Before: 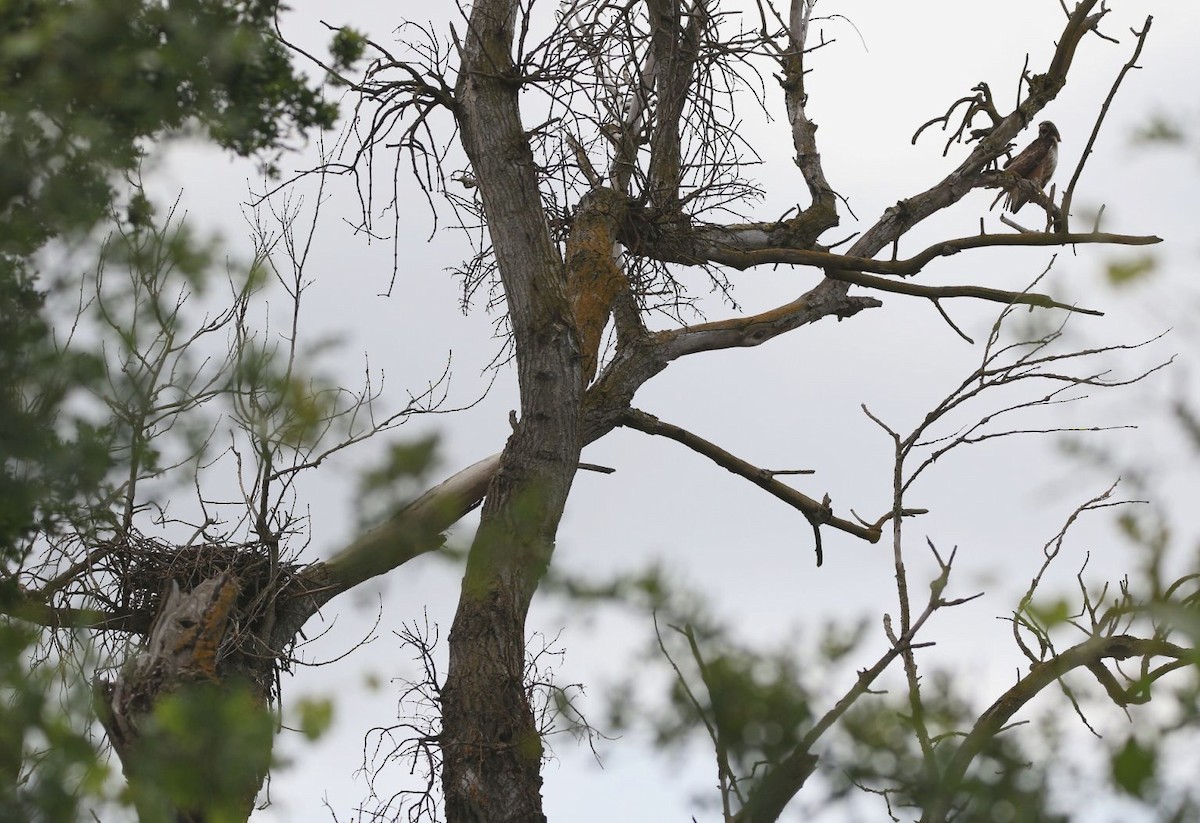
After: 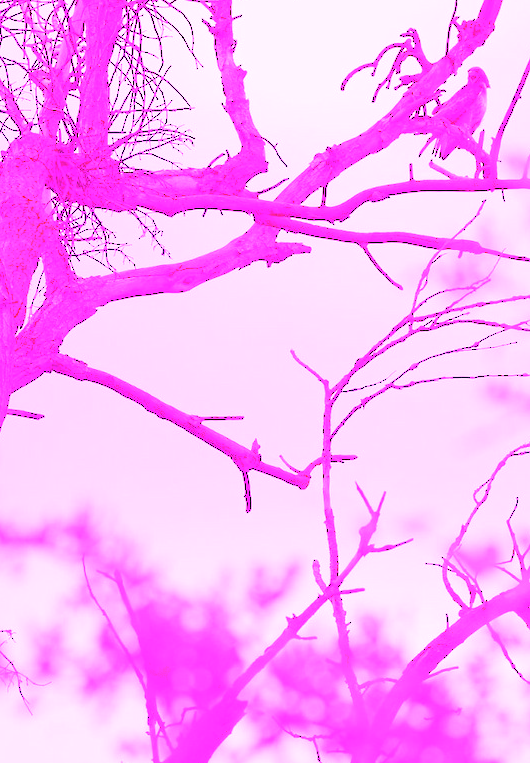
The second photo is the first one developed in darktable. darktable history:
crop: left 47.628%, top 6.643%, right 7.874%
white balance: red 8, blue 8
